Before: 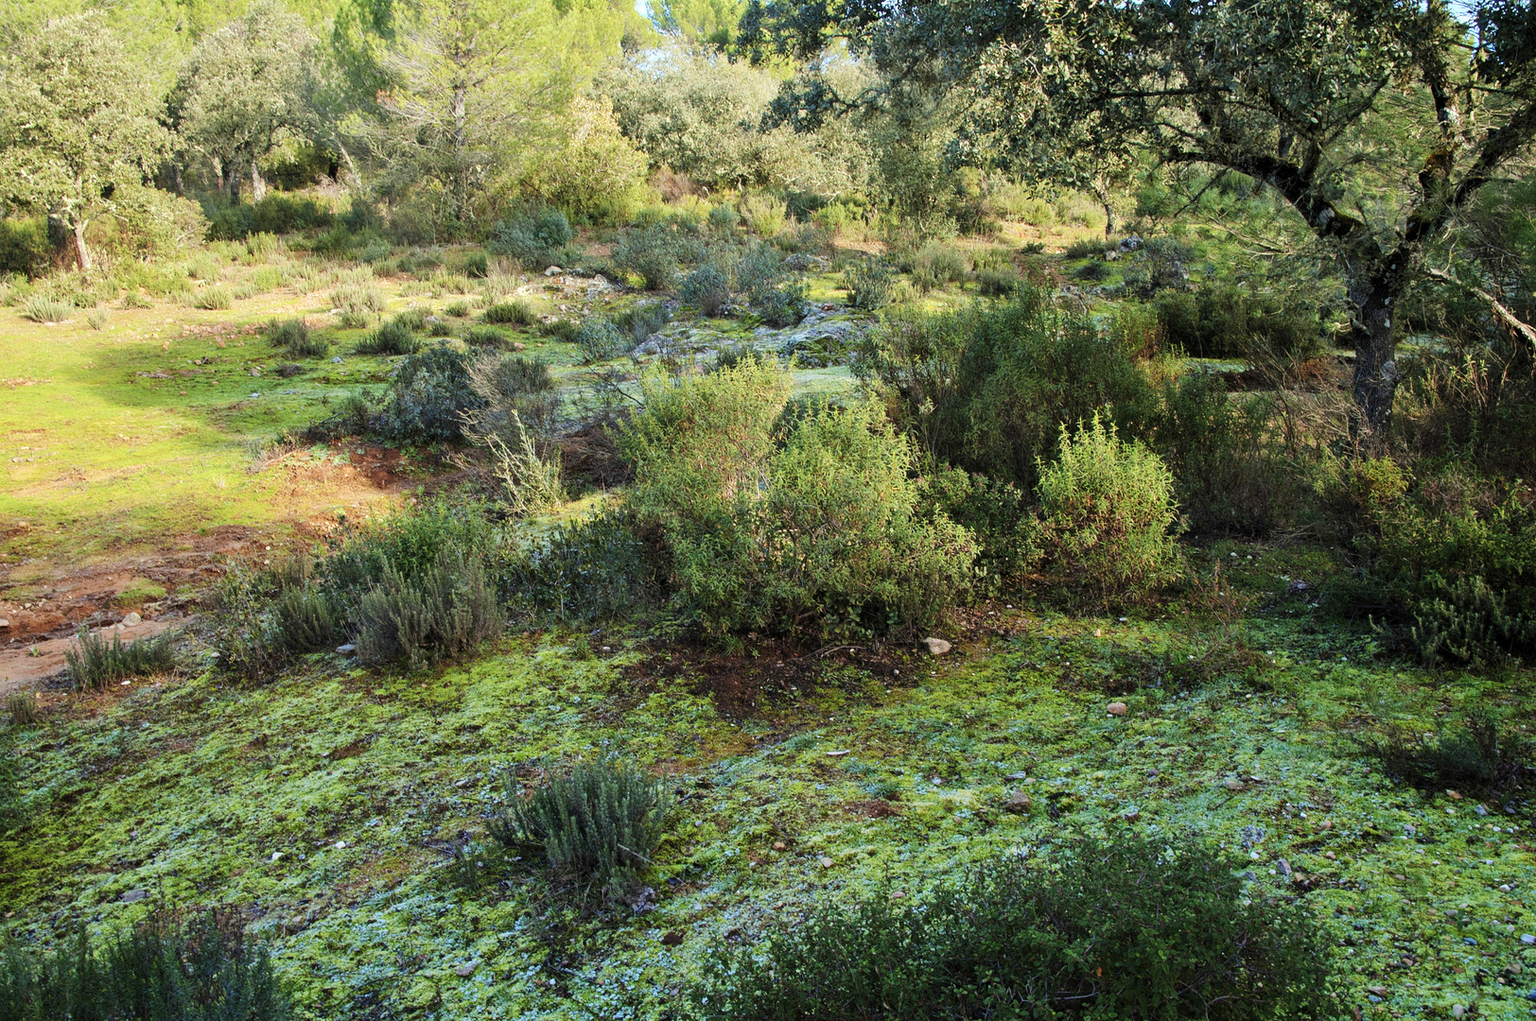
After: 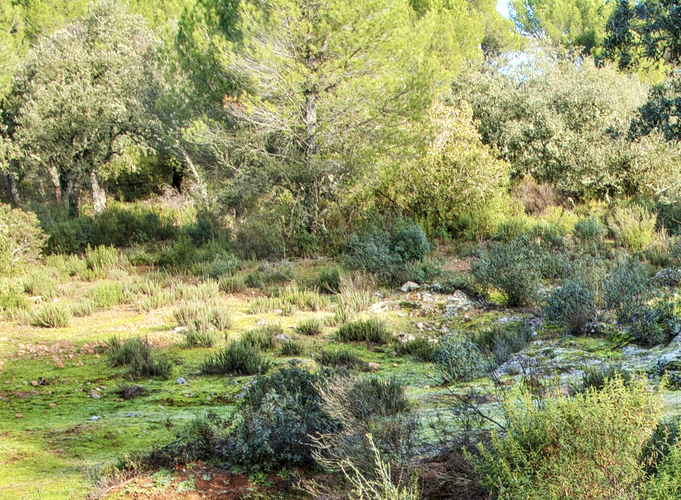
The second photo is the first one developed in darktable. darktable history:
crop and rotate: left 10.817%, top 0.062%, right 47.194%, bottom 53.626%
local contrast: detail 130%
